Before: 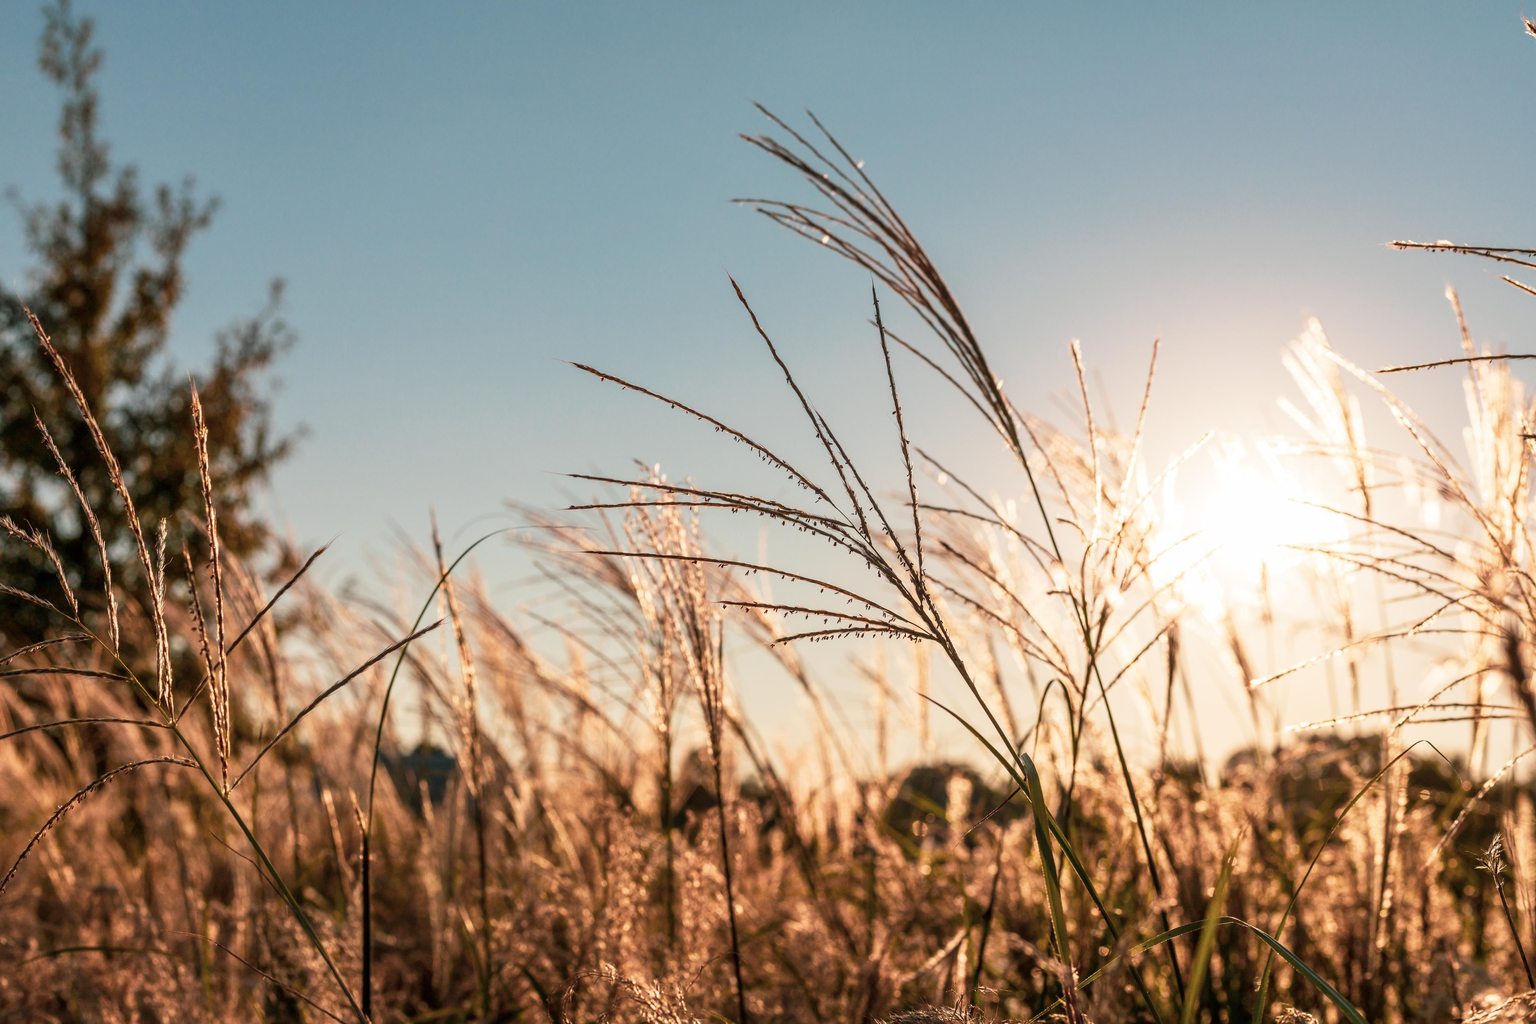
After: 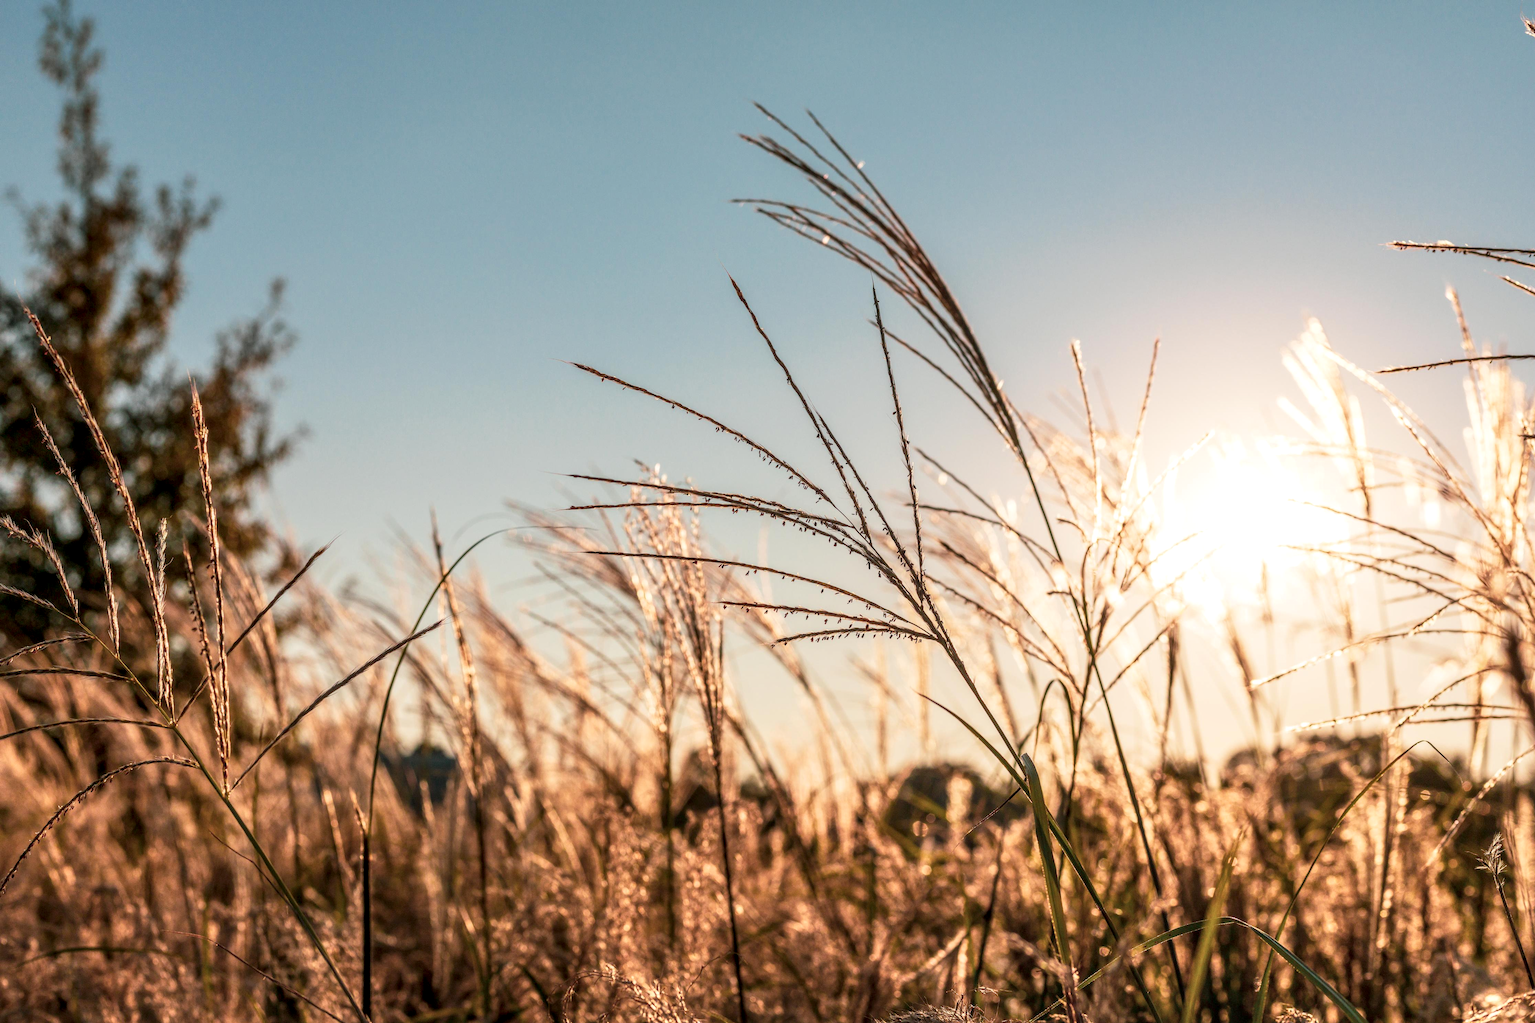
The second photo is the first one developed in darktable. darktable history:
local contrast: on, module defaults
base curve: curves: ch0 [(0, 0) (0.472, 0.508) (1, 1)]
